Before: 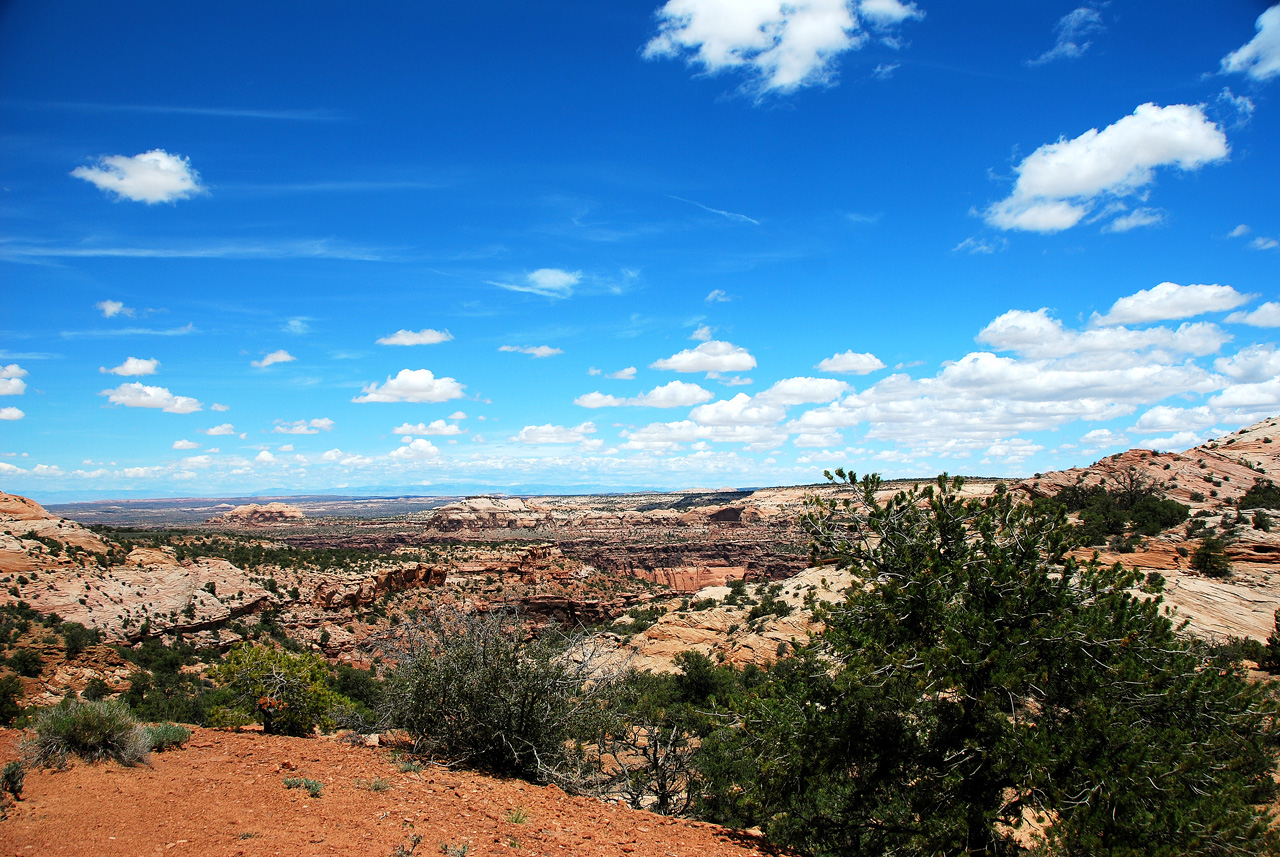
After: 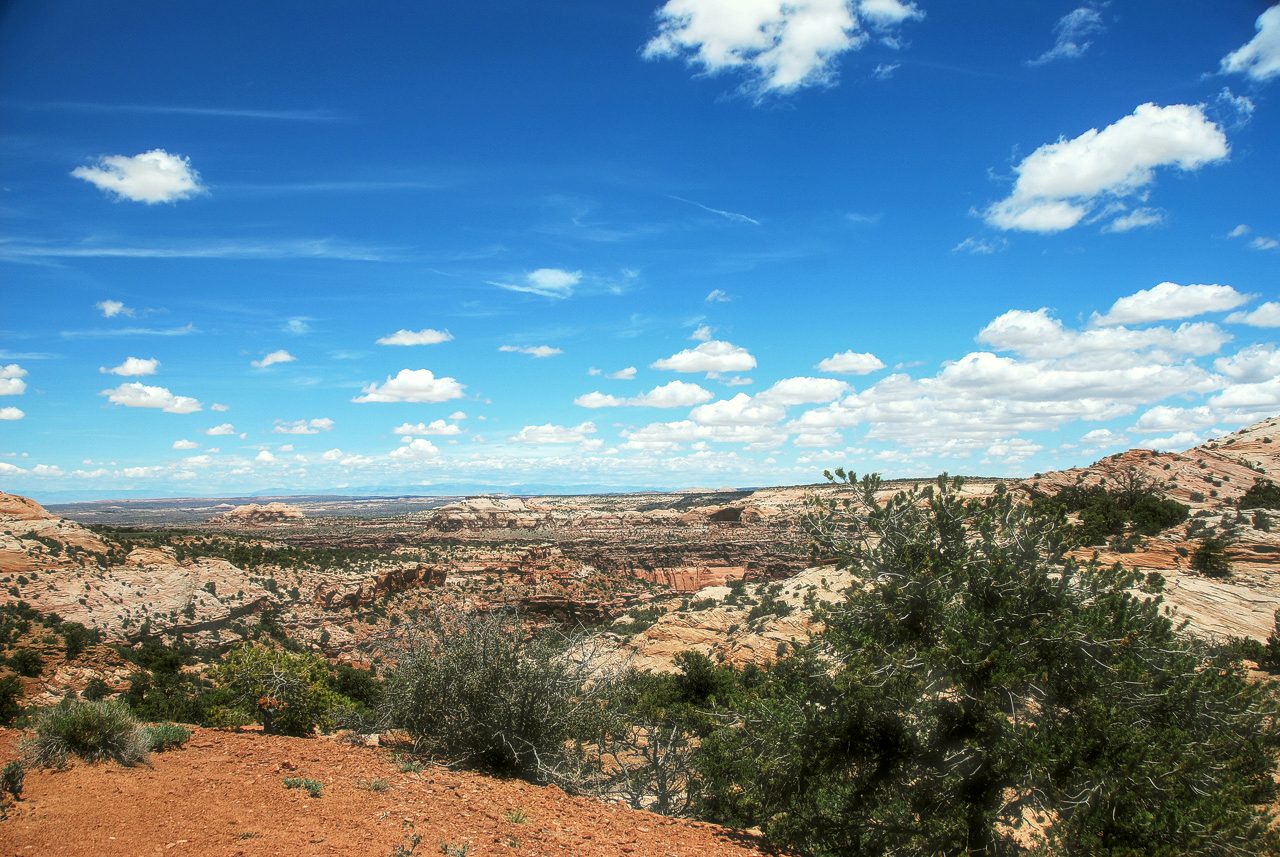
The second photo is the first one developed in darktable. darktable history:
haze removal: strength -0.1, adaptive false
color balance: mode lift, gamma, gain (sRGB), lift [1.04, 1, 1, 0.97], gamma [1.01, 1, 1, 0.97], gain [0.96, 1, 1, 0.97]
local contrast: detail 130%
